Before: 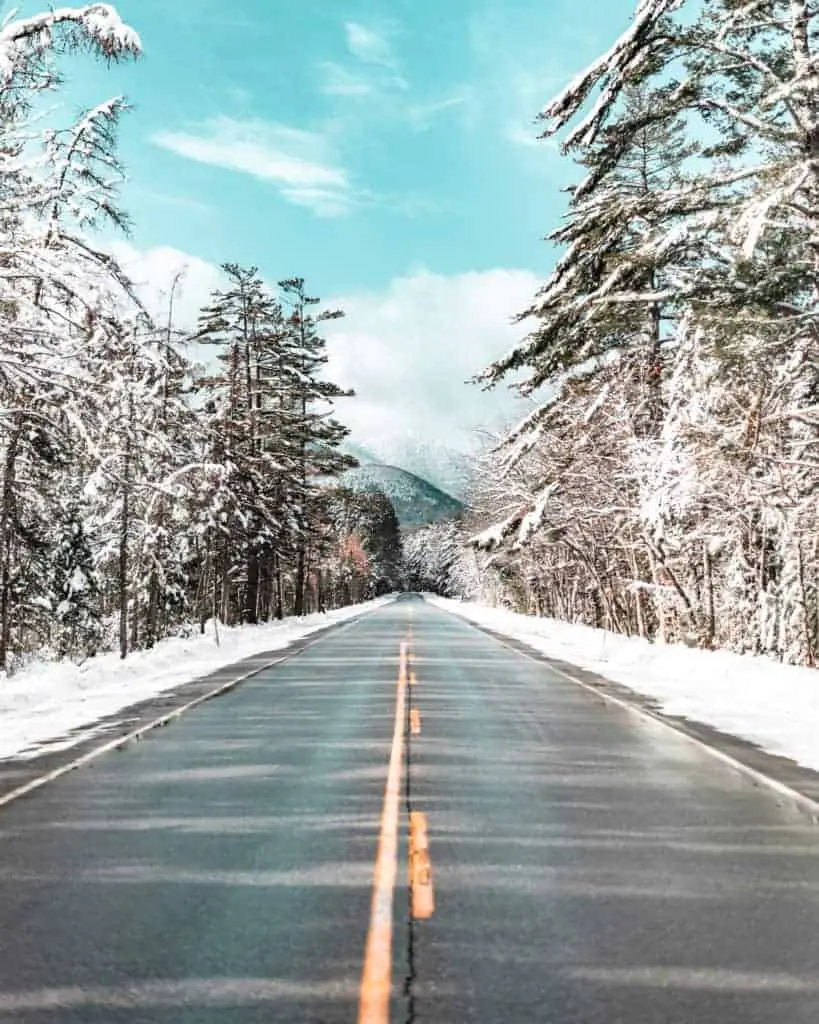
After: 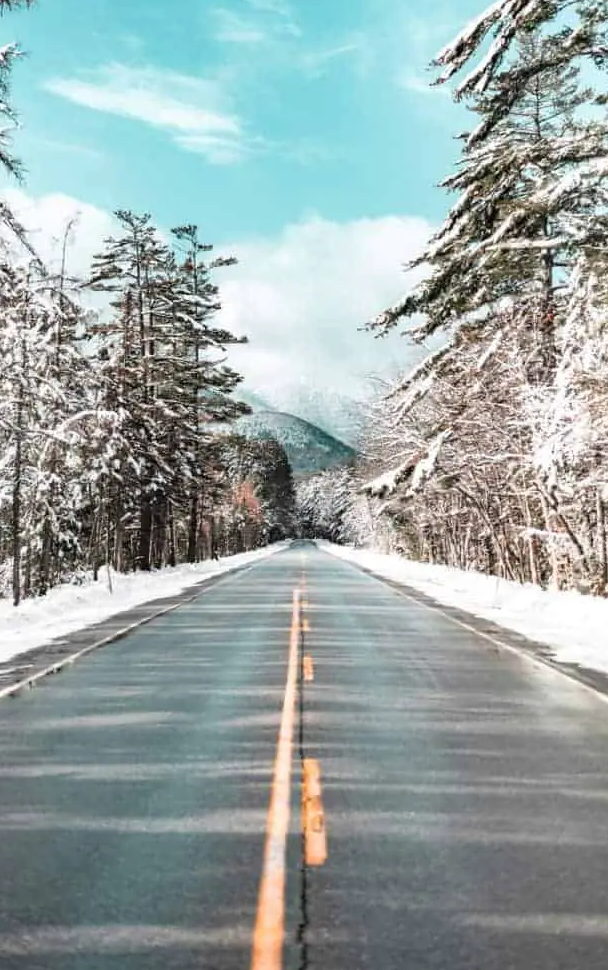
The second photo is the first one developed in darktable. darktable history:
vibrance: vibrance 15%
crop and rotate: left 13.15%, top 5.251%, right 12.609%
